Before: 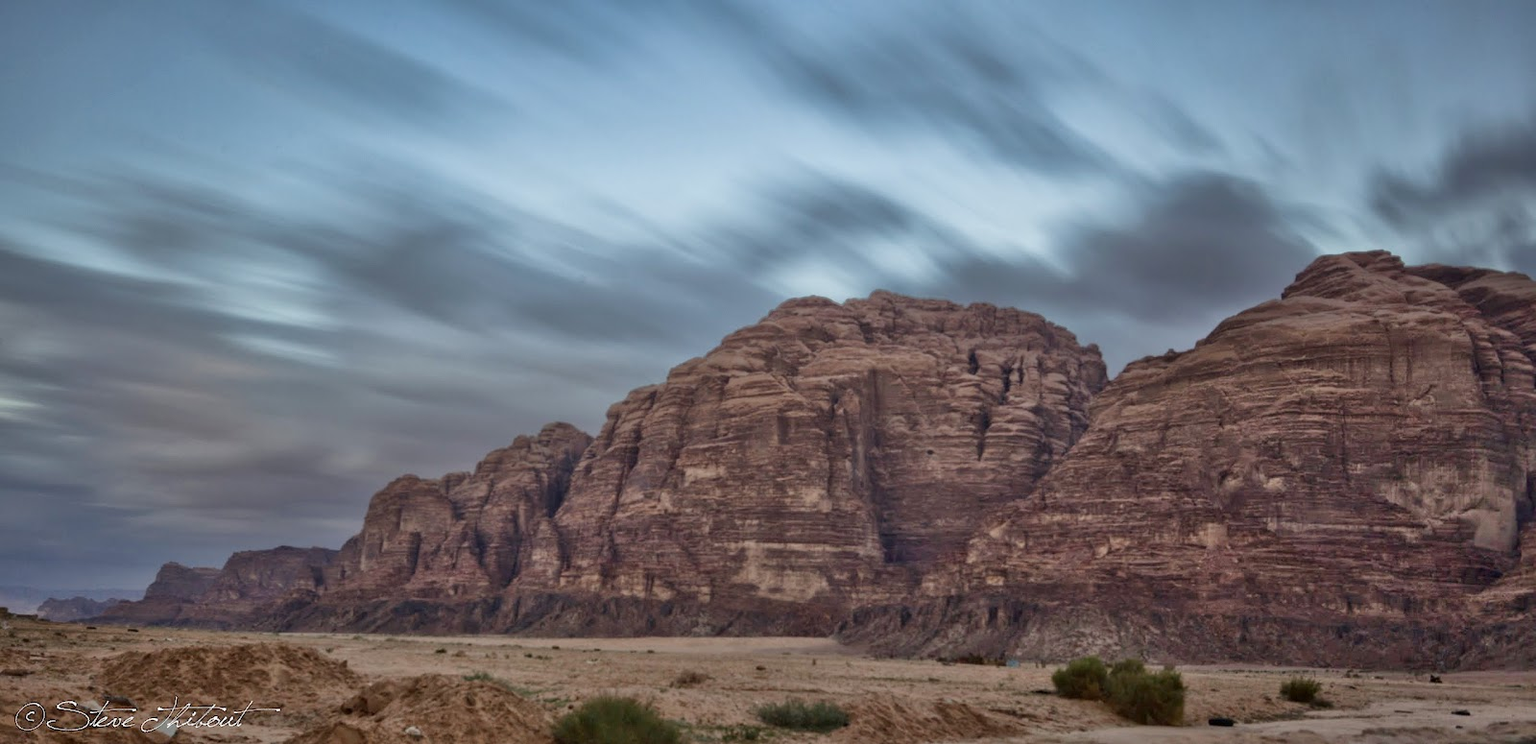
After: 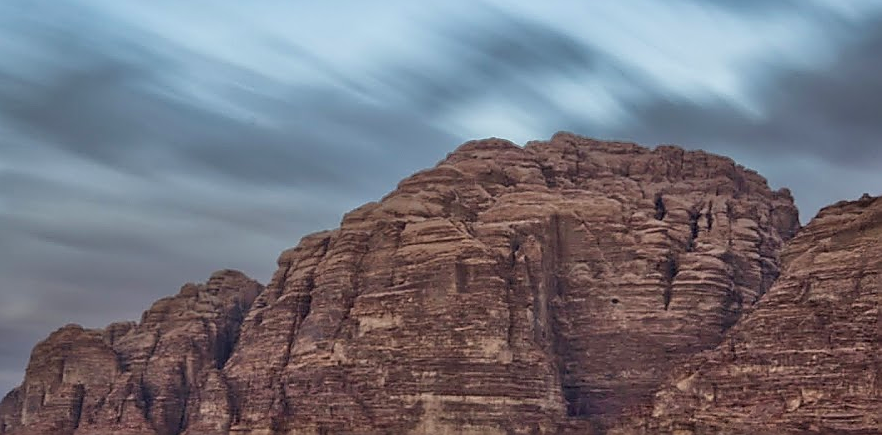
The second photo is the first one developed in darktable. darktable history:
contrast brightness saturation: contrast 0.041, saturation 0.154
sharpen: radius 1.37, amount 1.267, threshold 0.652
crop and rotate: left 22.141%, top 21.95%, right 22.677%, bottom 21.905%
